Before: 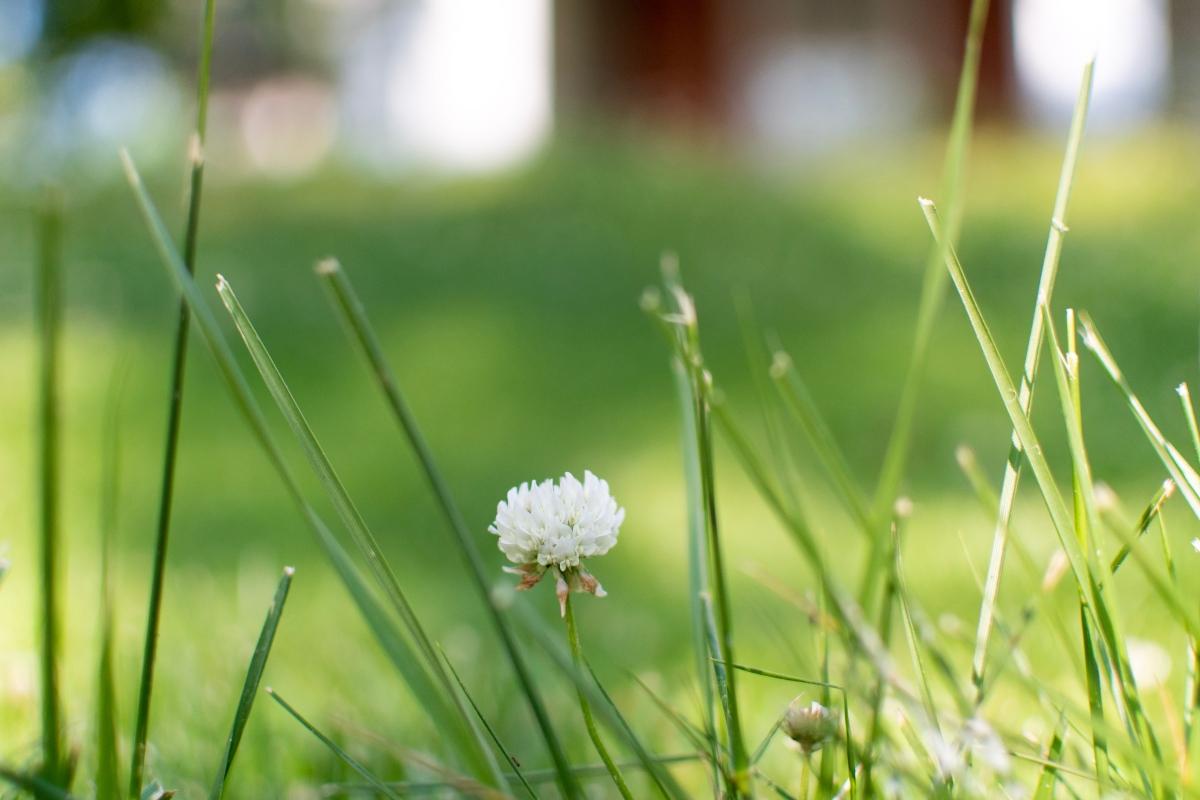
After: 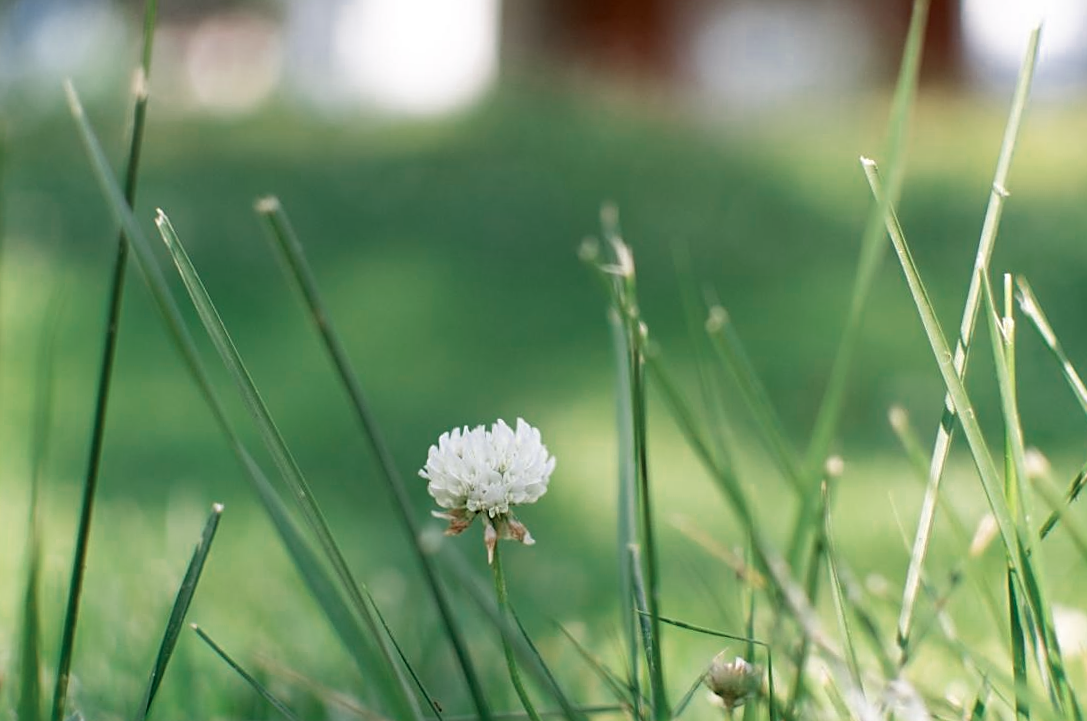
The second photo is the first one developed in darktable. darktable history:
sharpen: on, module defaults
color zones: curves: ch0 [(0, 0.5) (0.125, 0.4) (0.25, 0.5) (0.375, 0.4) (0.5, 0.4) (0.625, 0.35) (0.75, 0.35) (0.875, 0.5)]; ch1 [(0, 0.35) (0.125, 0.45) (0.25, 0.35) (0.375, 0.35) (0.5, 0.35) (0.625, 0.35) (0.75, 0.45) (0.875, 0.35)]; ch2 [(0, 0.6) (0.125, 0.5) (0.25, 0.5) (0.375, 0.6) (0.5, 0.6) (0.625, 0.5) (0.75, 0.5) (0.875, 0.5)]
crop and rotate: angle -2.05°, left 3.092%, top 4.313%, right 1.461%, bottom 0.757%
